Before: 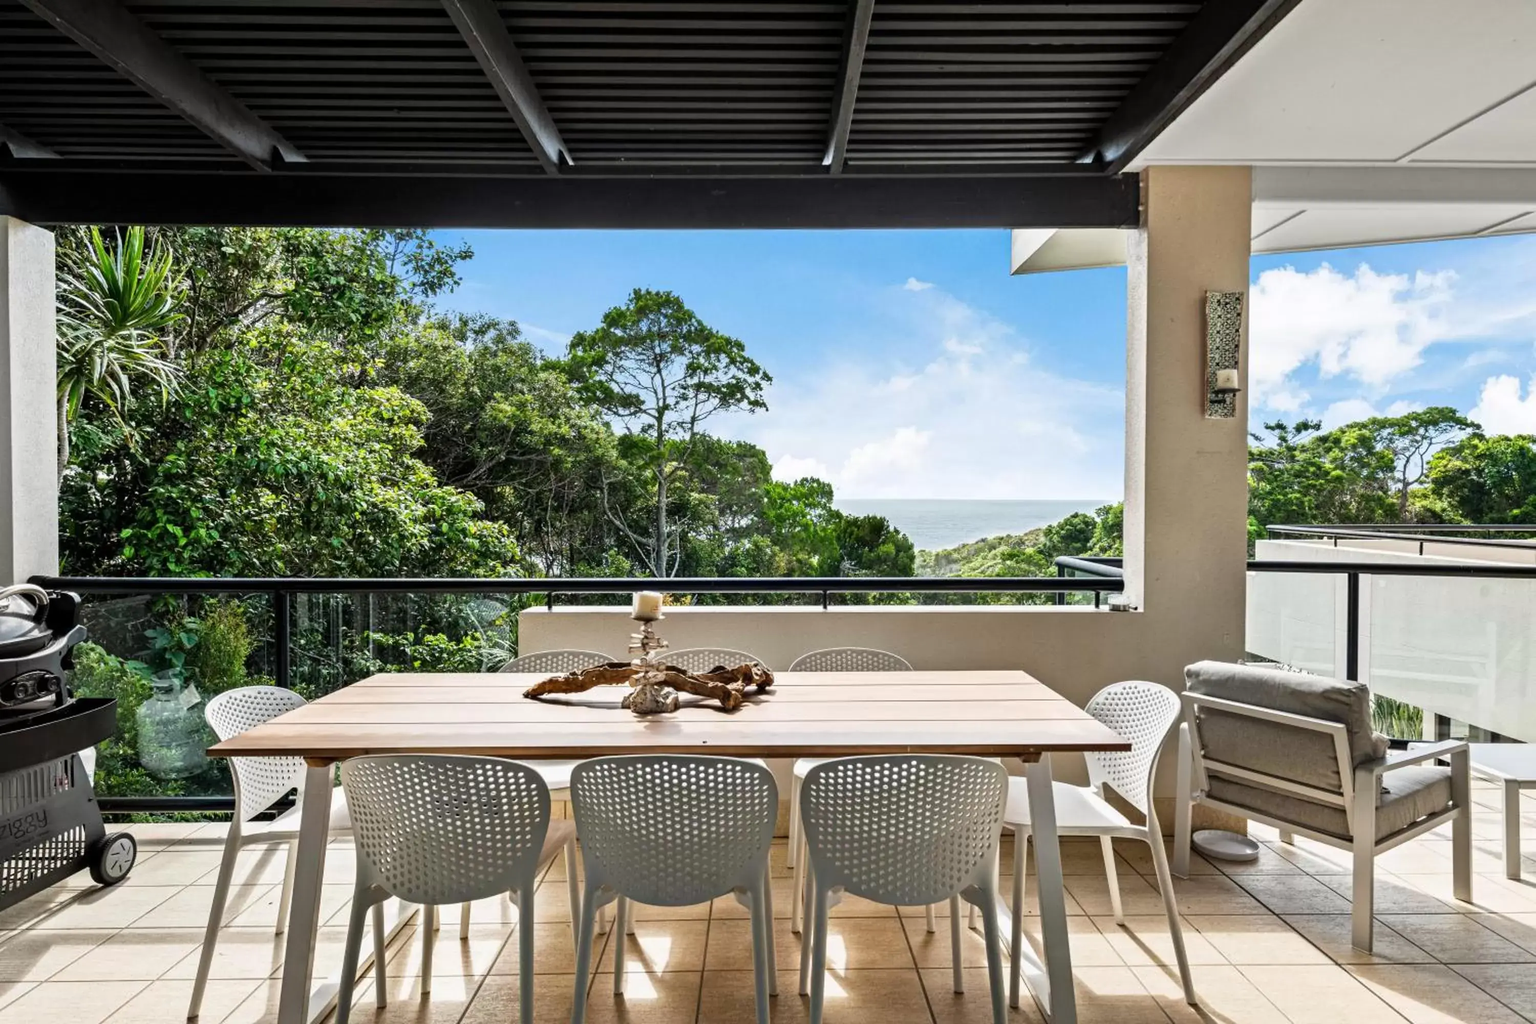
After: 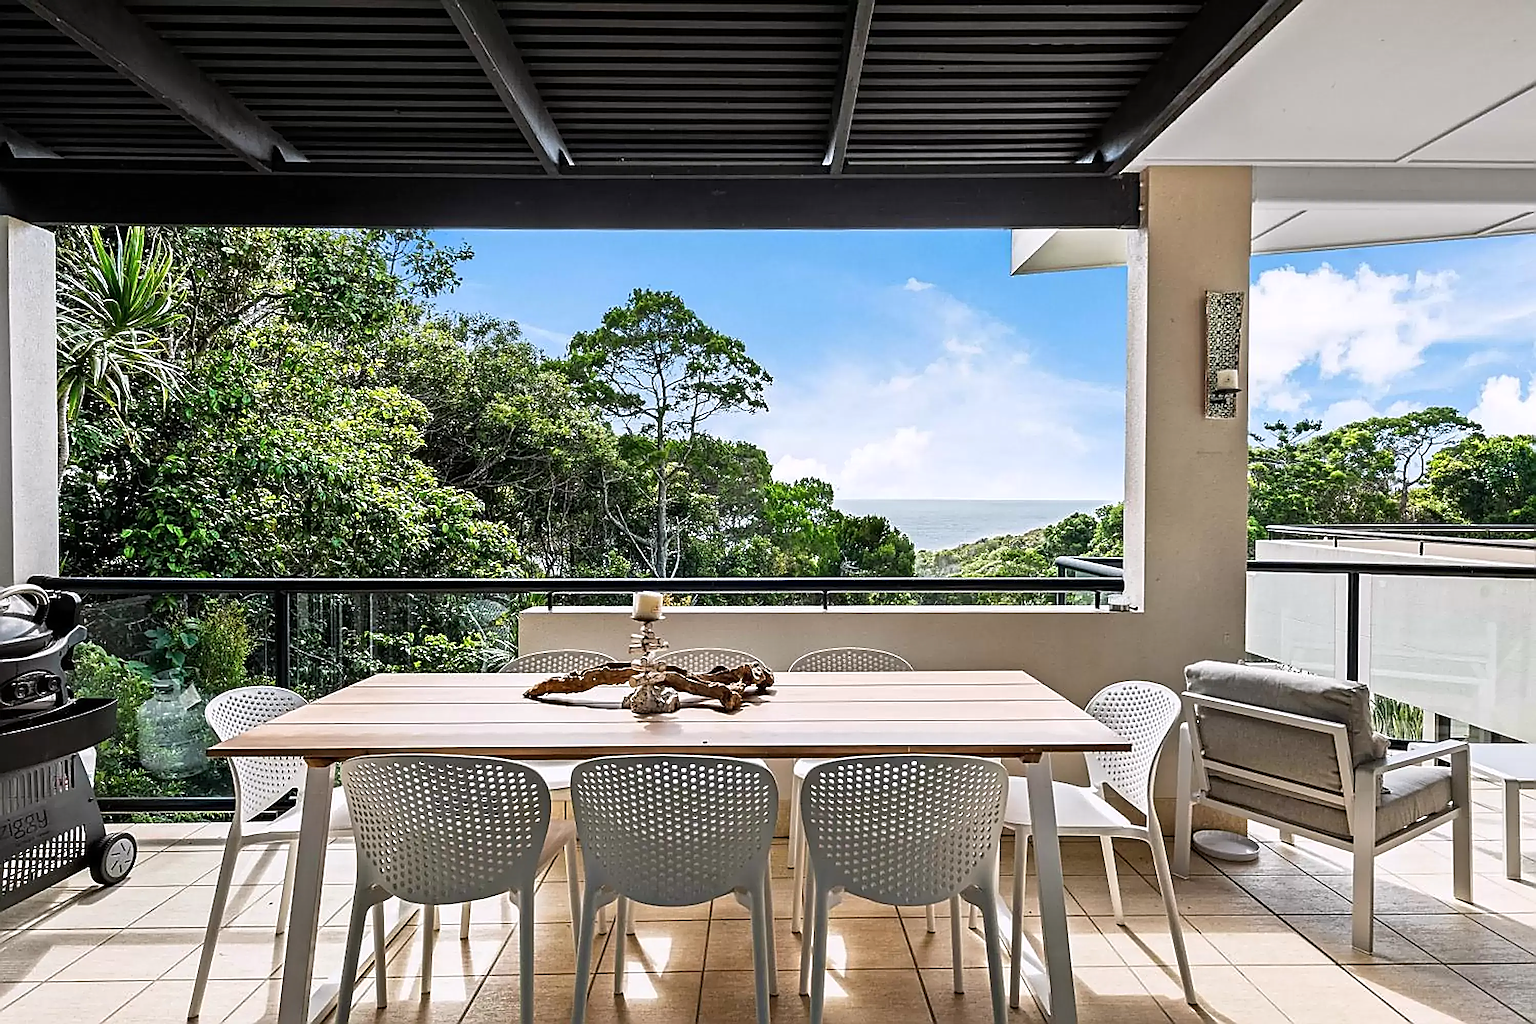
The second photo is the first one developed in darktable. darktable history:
white balance: red 1.009, blue 1.027
sharpen: amount 1.861
